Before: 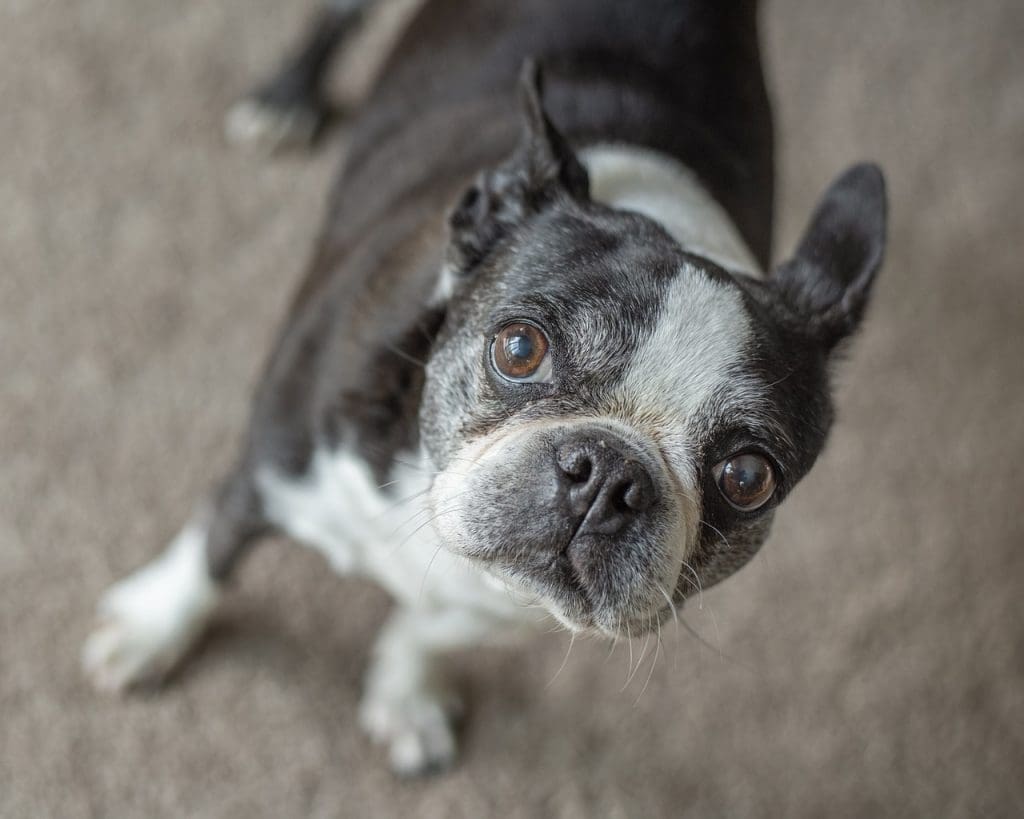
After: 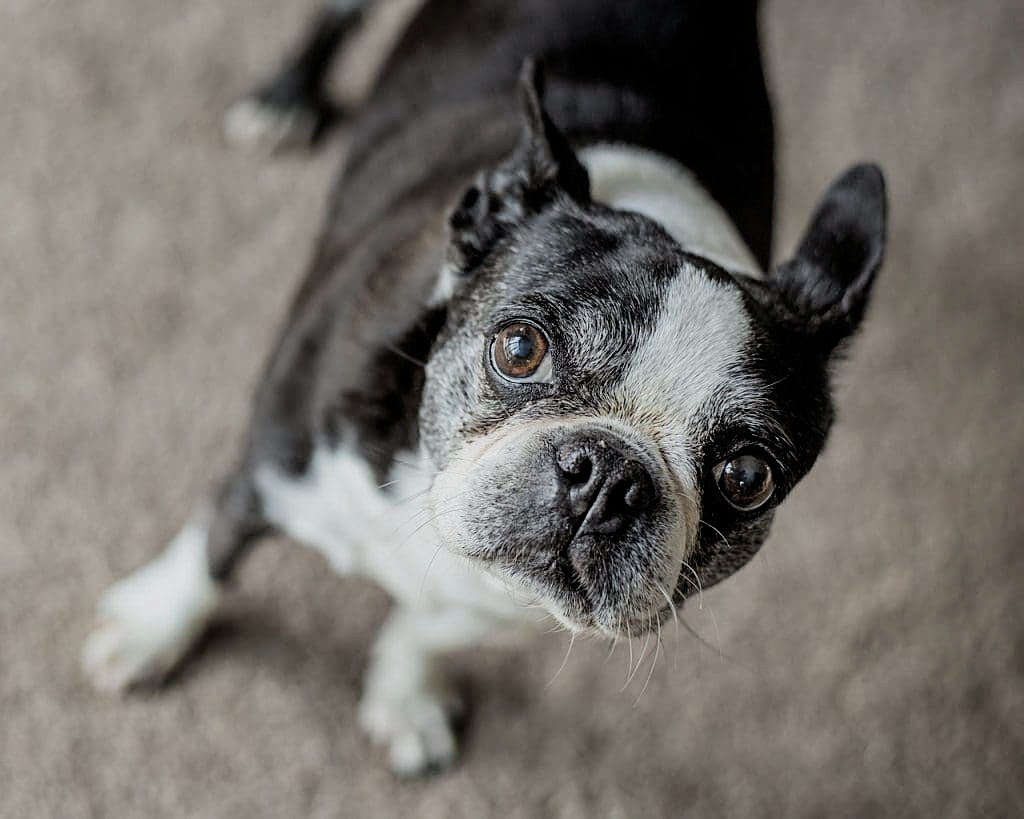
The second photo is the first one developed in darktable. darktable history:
sharpen: on, module defaults
exposure: compensate highlight preservation false
filmic rgb: black relative exposure -5 EV, hardness 2.88, contrast 1.3
white balance: emerald 1
